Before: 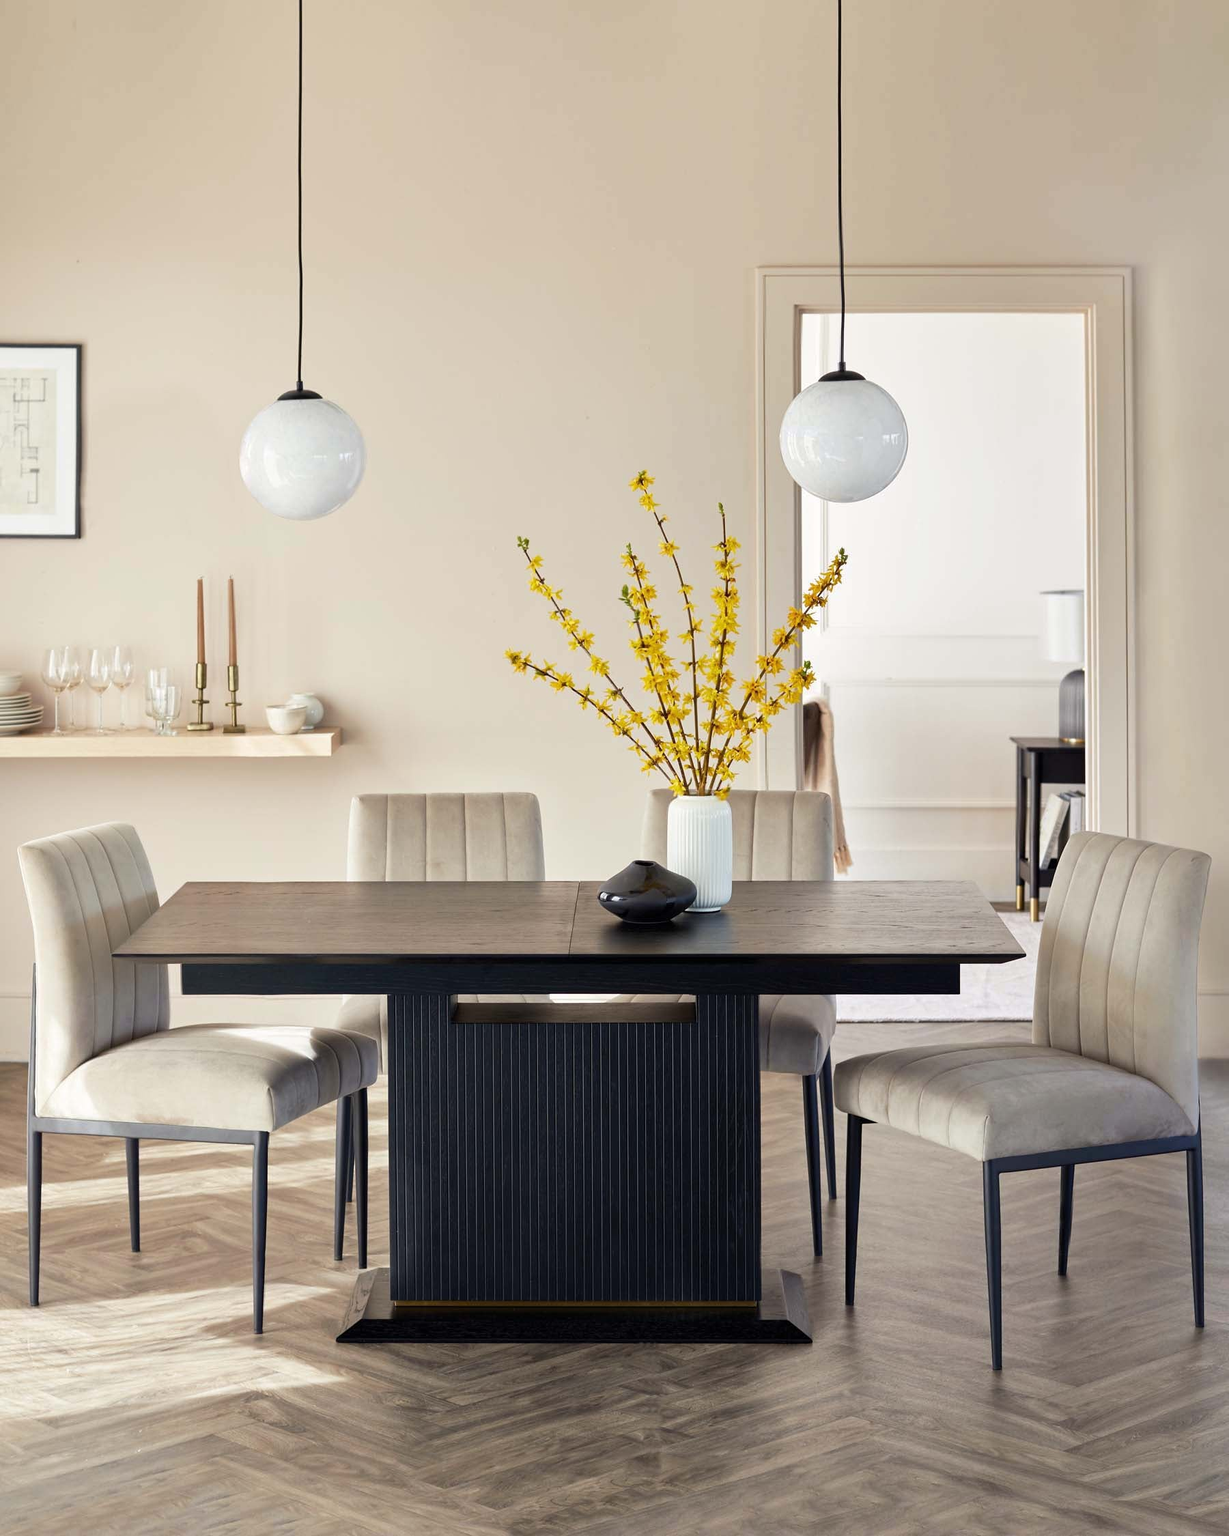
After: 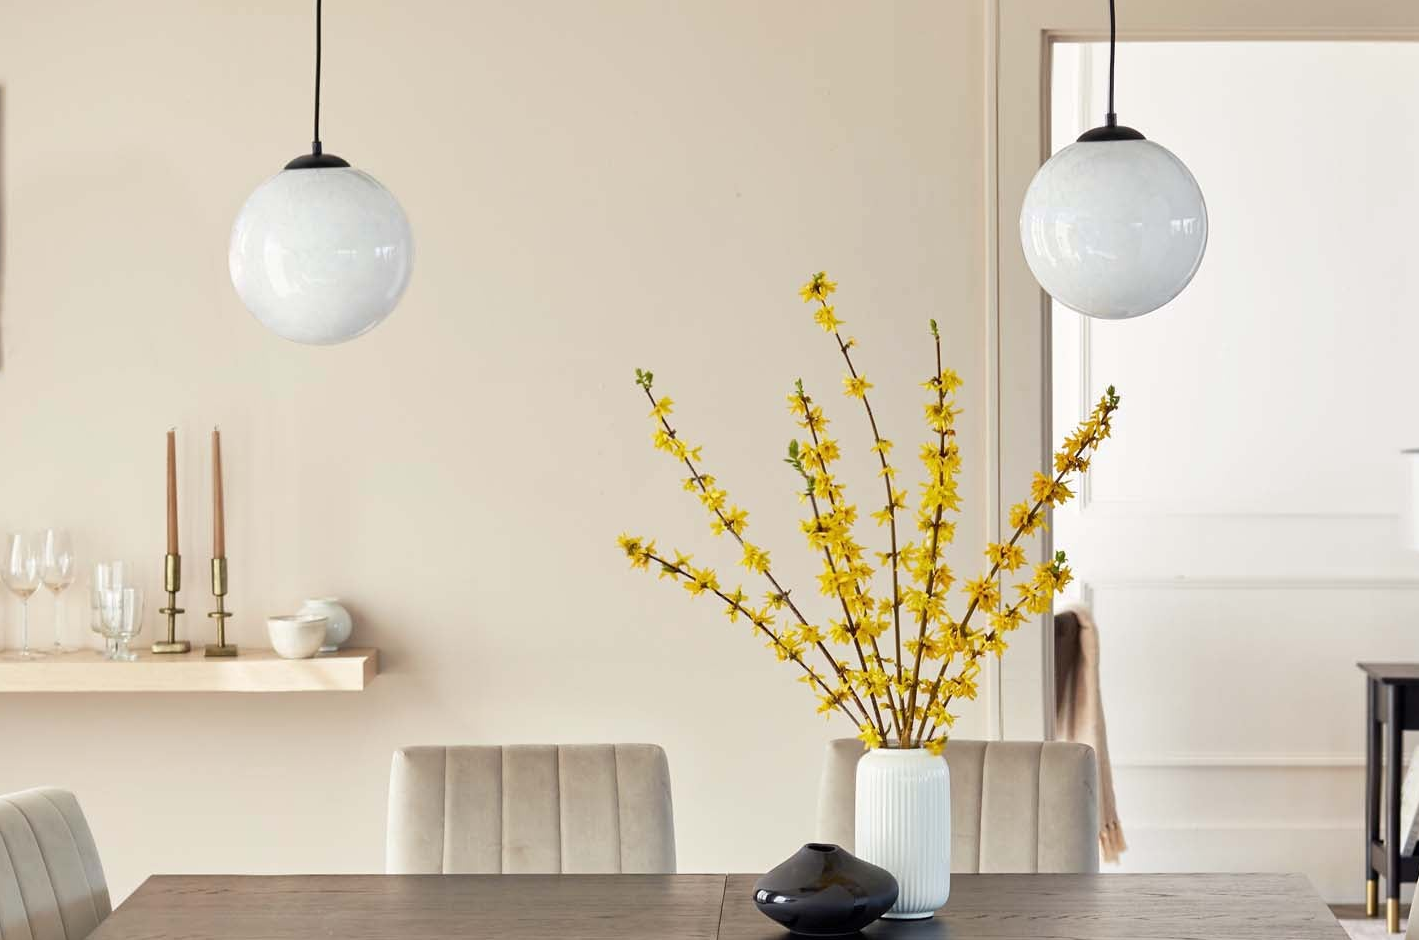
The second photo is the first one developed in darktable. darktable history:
crop: left 6.822%, top 18.546%, right 14.339%, bottom 39.644%
